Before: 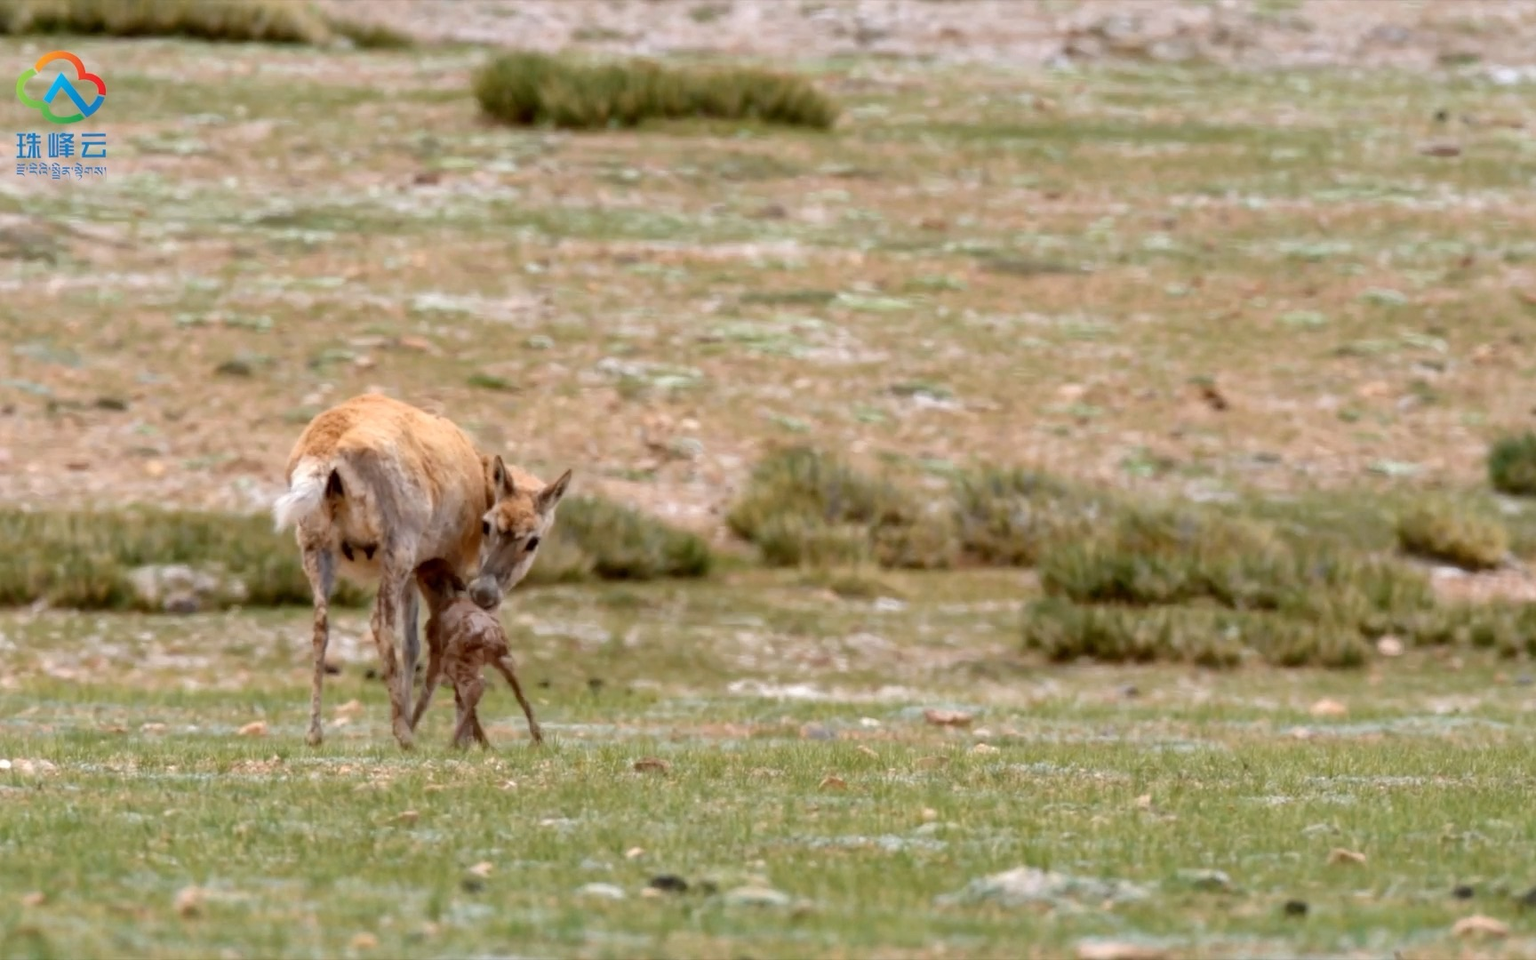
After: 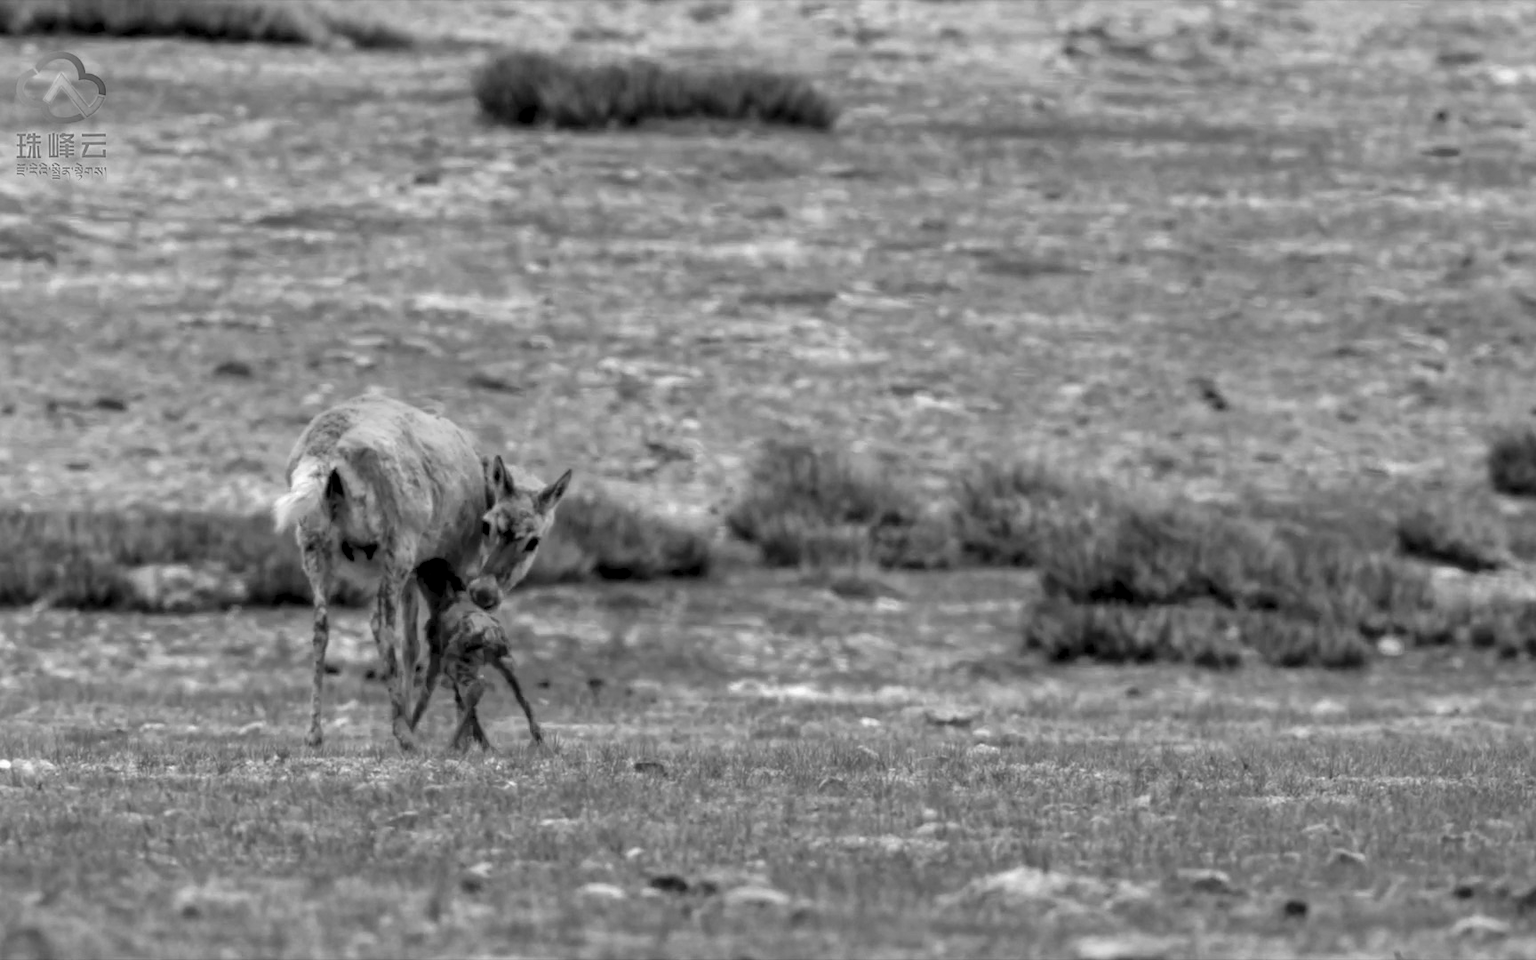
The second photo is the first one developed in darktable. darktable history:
local contrast: detail 130%
color calibration: output gray [0.246, 0.254, 0.501, 0], x 0.331, y 0.344, temperature 5600.06 K
